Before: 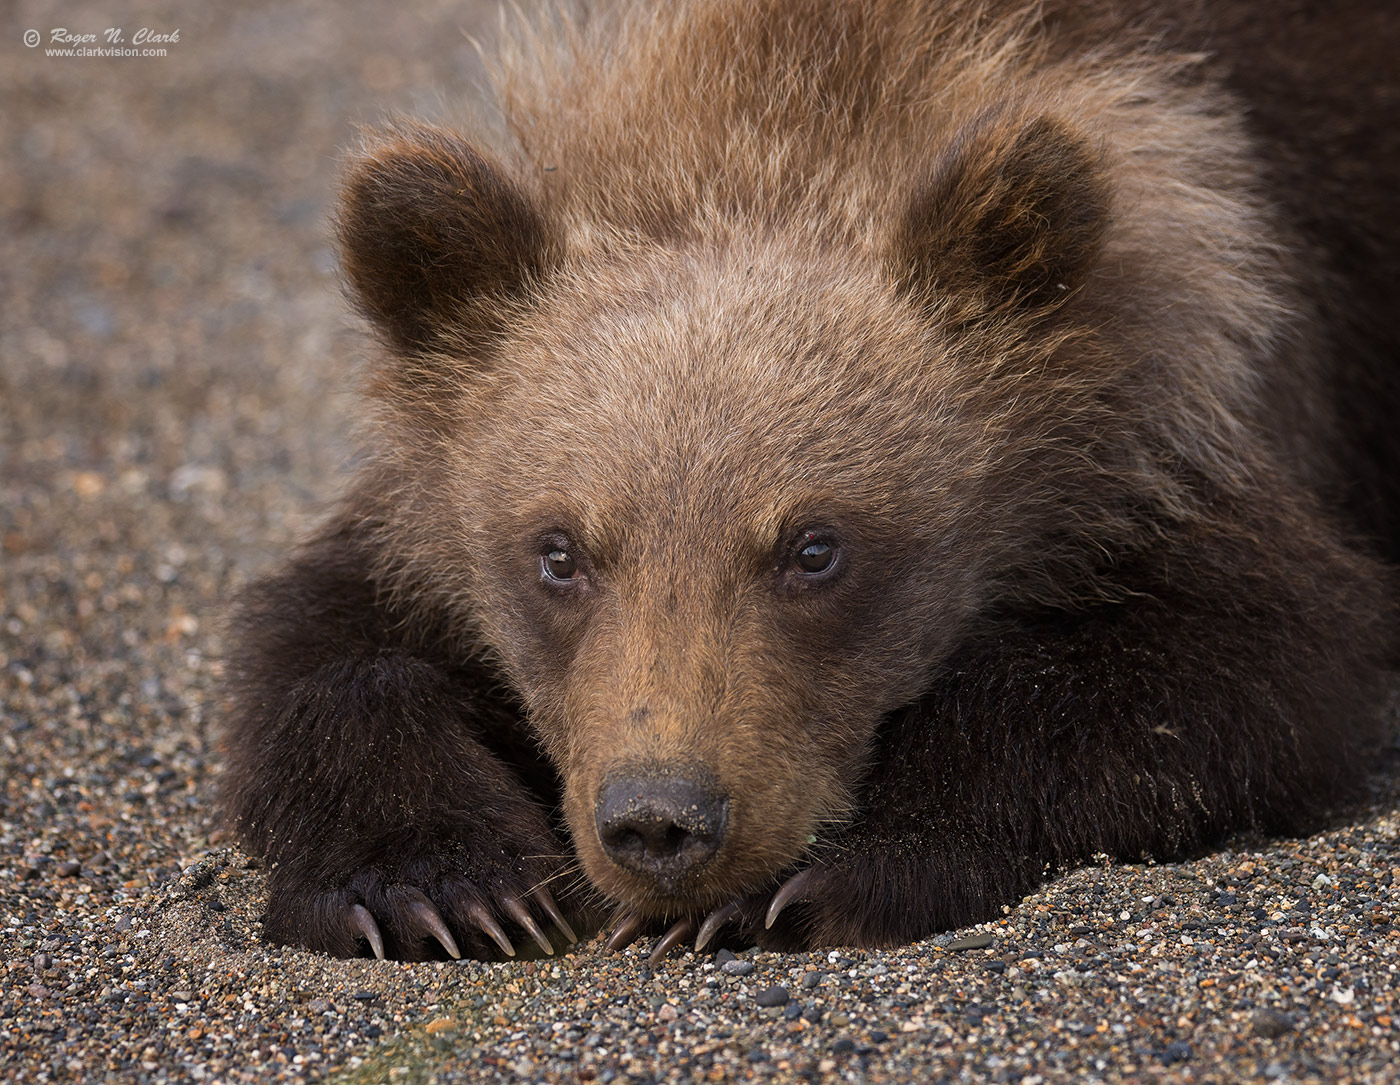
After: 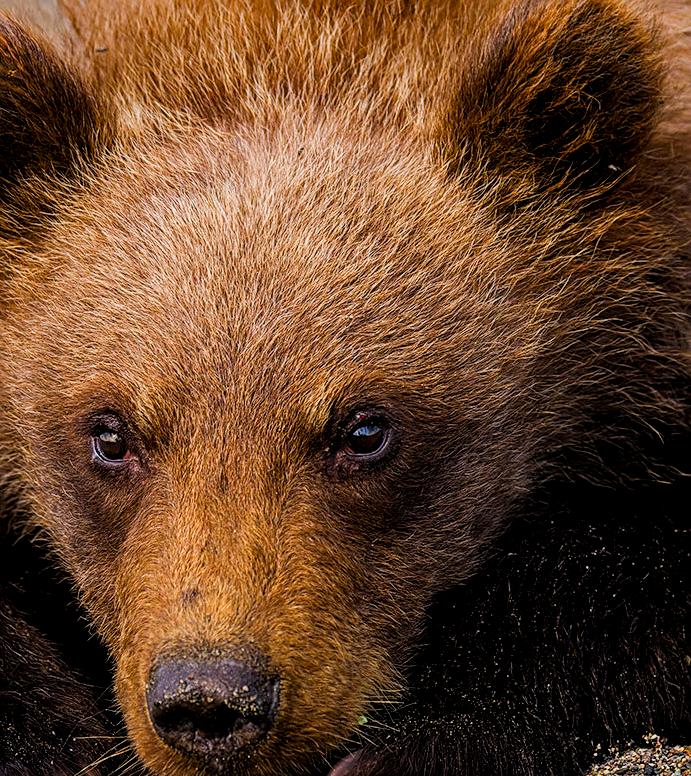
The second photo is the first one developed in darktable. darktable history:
crop: left 32.073%, top 10.999%, right 18.562%, bottom 17.44%
local contrast: detail 130%
filmic rgb: black relative exposure -7.65 EV, white relative exposure 4.56 EV, threshold 3.03 EV, hardness 3.61, color science v4 (2020), enable highlight reconstruction true
color balance rgb: linear chroma grading › global chroma 15.591%, perceptual saturation grading › global saturation 20%, perceptual saturation grading › highlights -25.3%, perceptual saturation grading › shadows 25.148%, global vibrance 25.125%, contrast 19.607%
sharpen: on, module defaults
contrast brightness saturation: saturation 0.507
